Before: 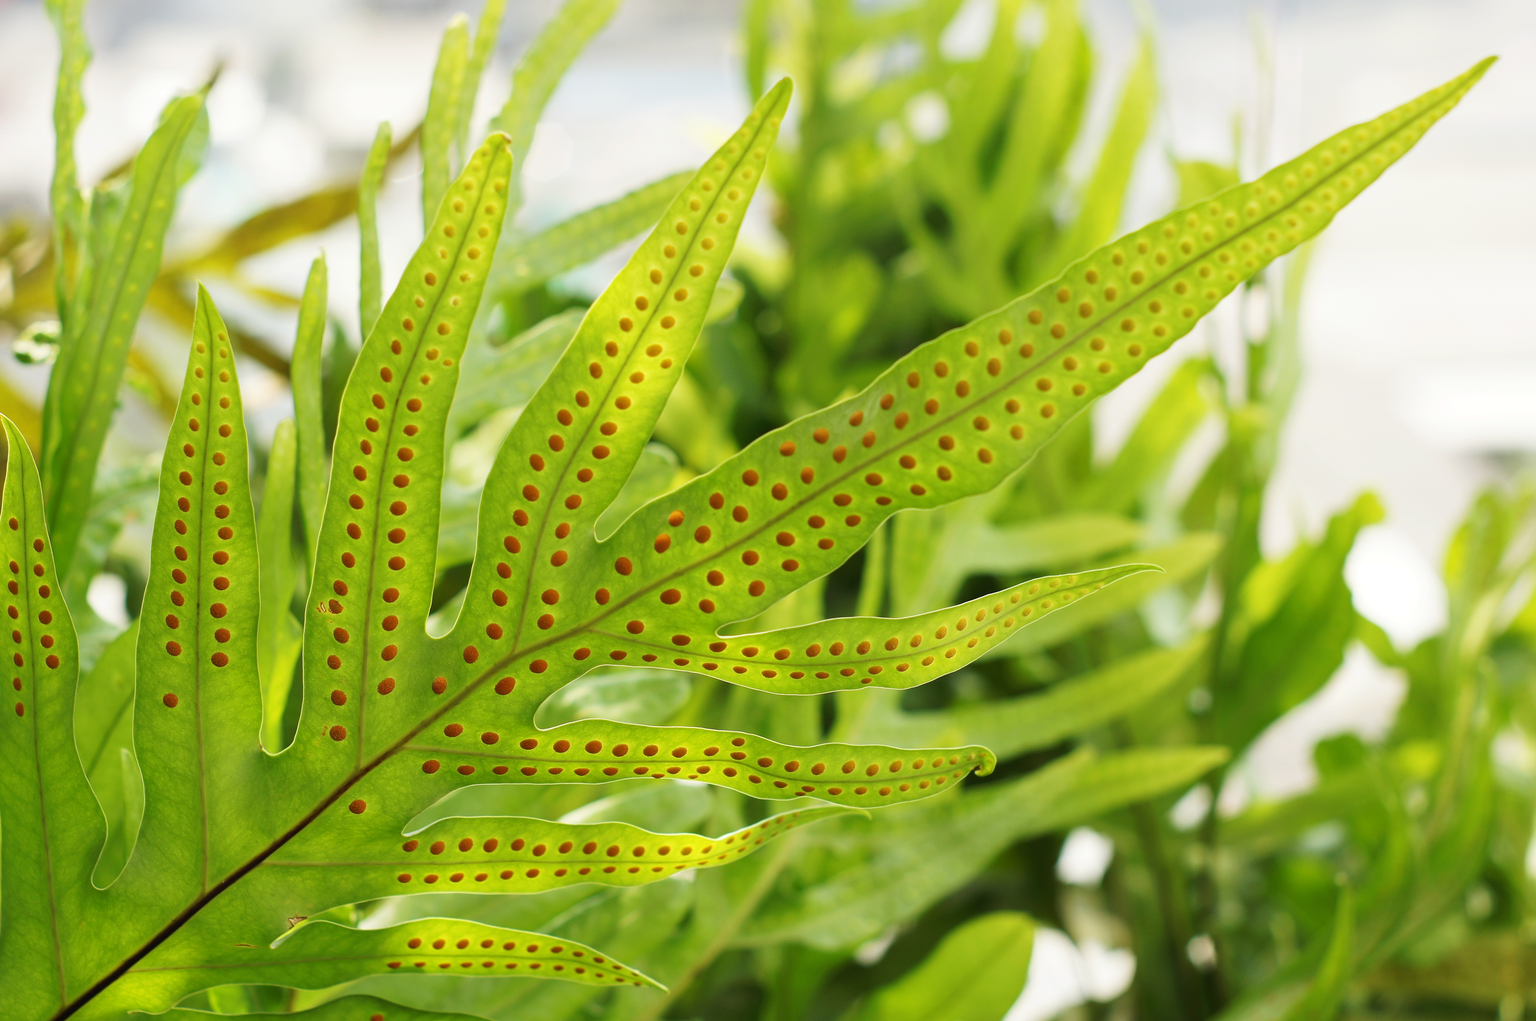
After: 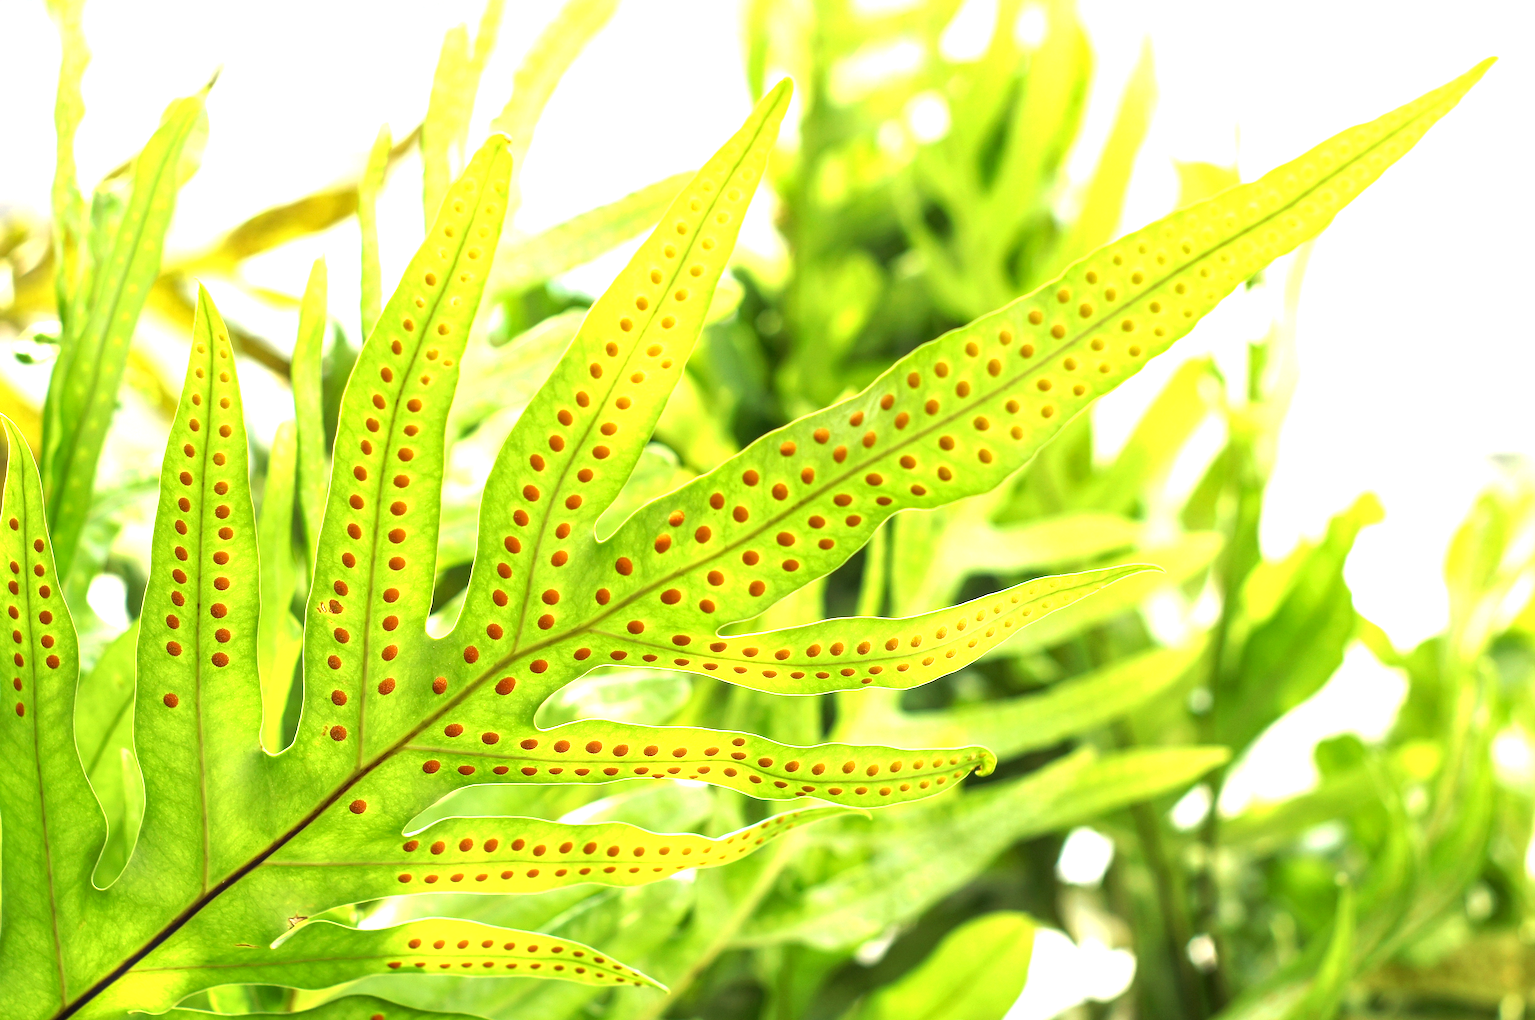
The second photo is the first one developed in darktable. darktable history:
exposure: exposure 1.211 EV, compensate highlight preservation false
local contrast: detail 130%
